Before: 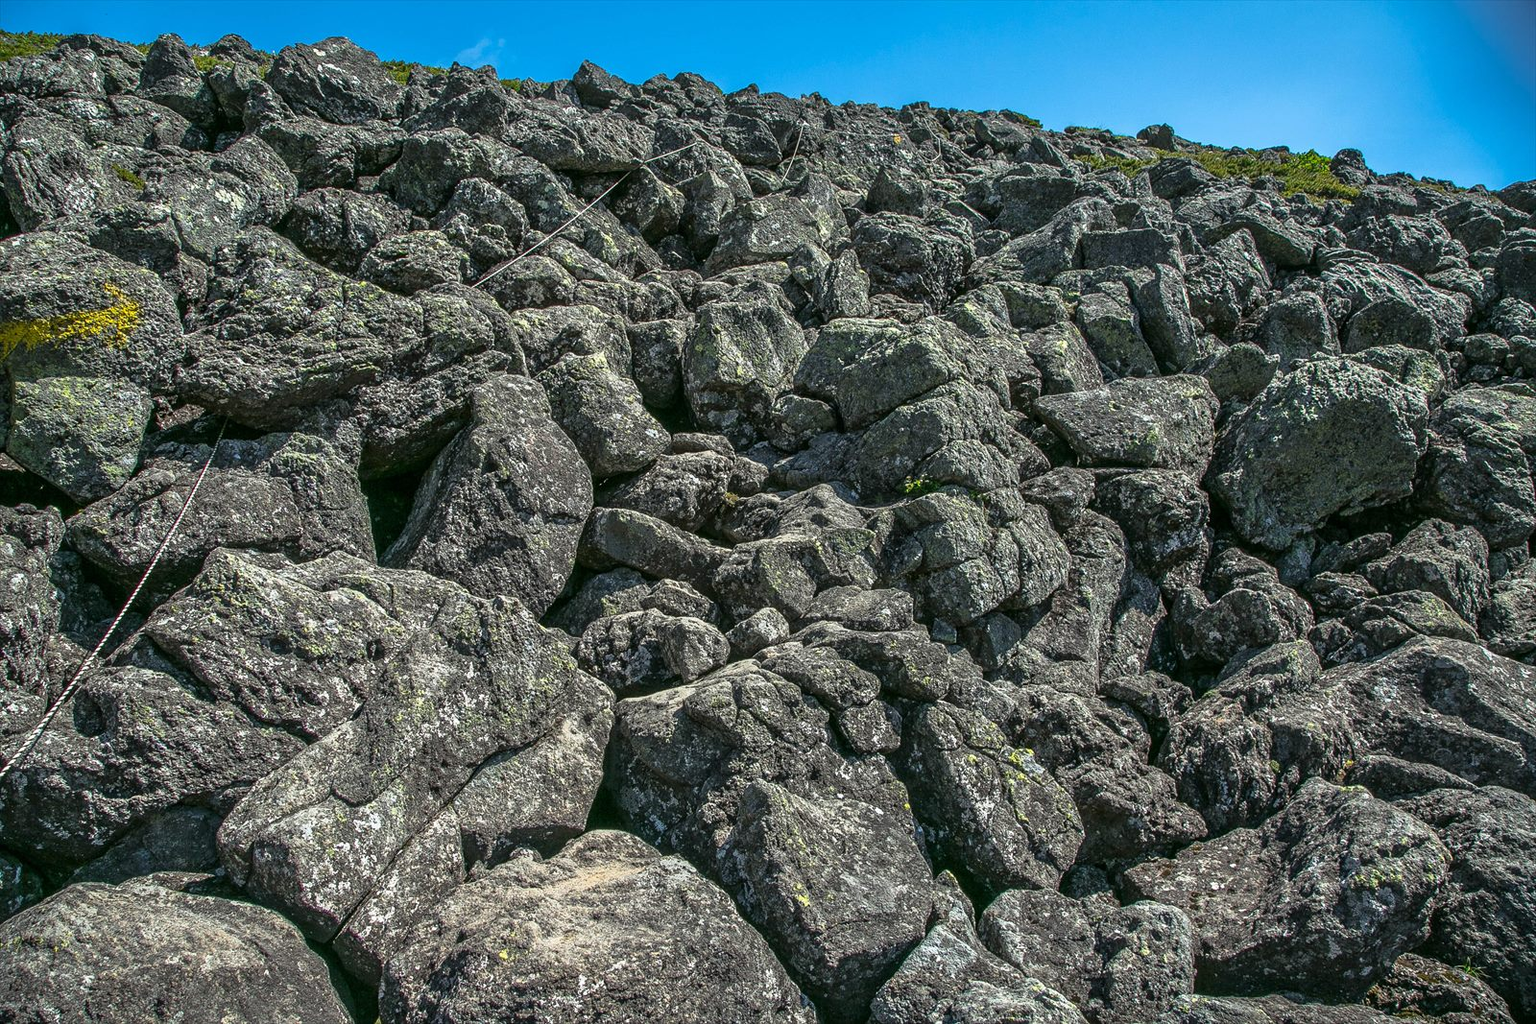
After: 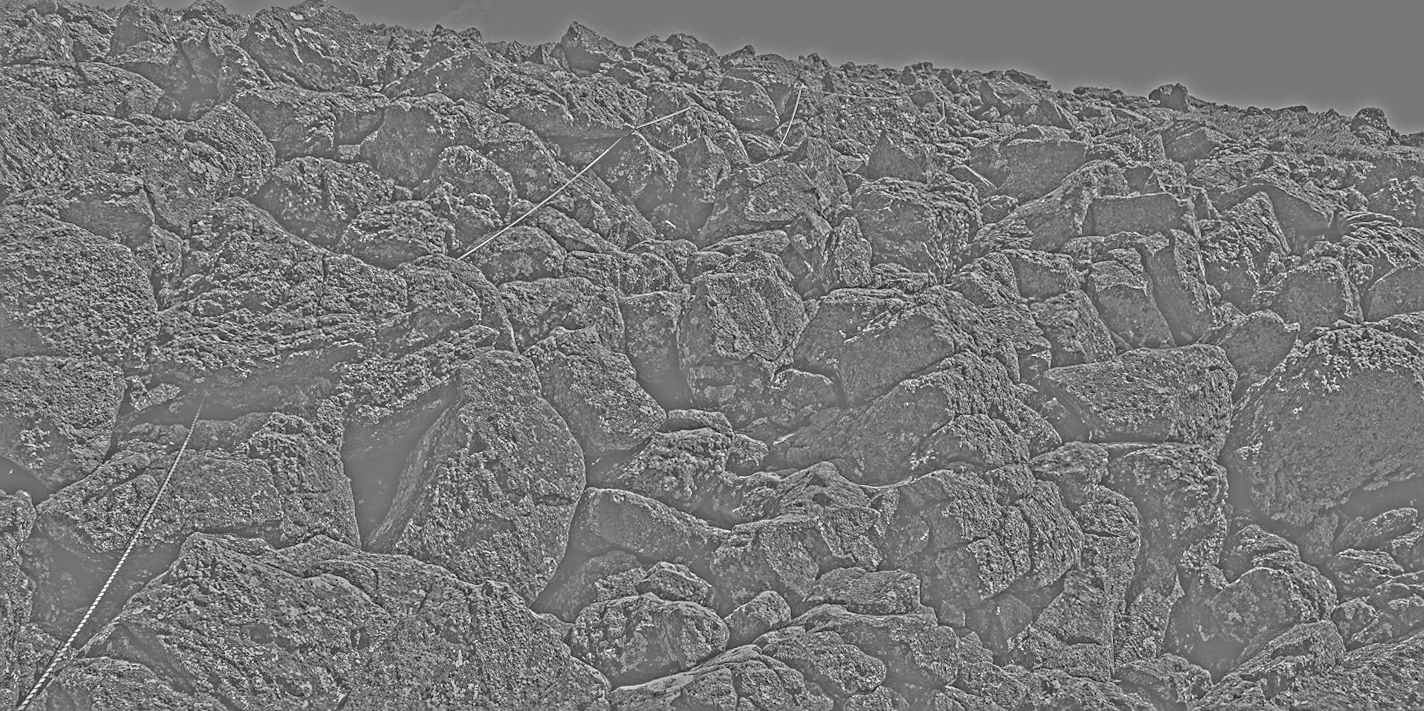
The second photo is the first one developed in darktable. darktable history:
crop: left 1.509%, top 3.452%, right 7.696%, bottom 28.452%
highpass: sharpness 25.84%, contrast boost 14.94%
rotate and perspective: rotation -0.45°, automatic cropping original format, crop left 0.008, crop right 0.992, crop top 0.012, crop bottom 0.988
sharpen: on, module defaults
